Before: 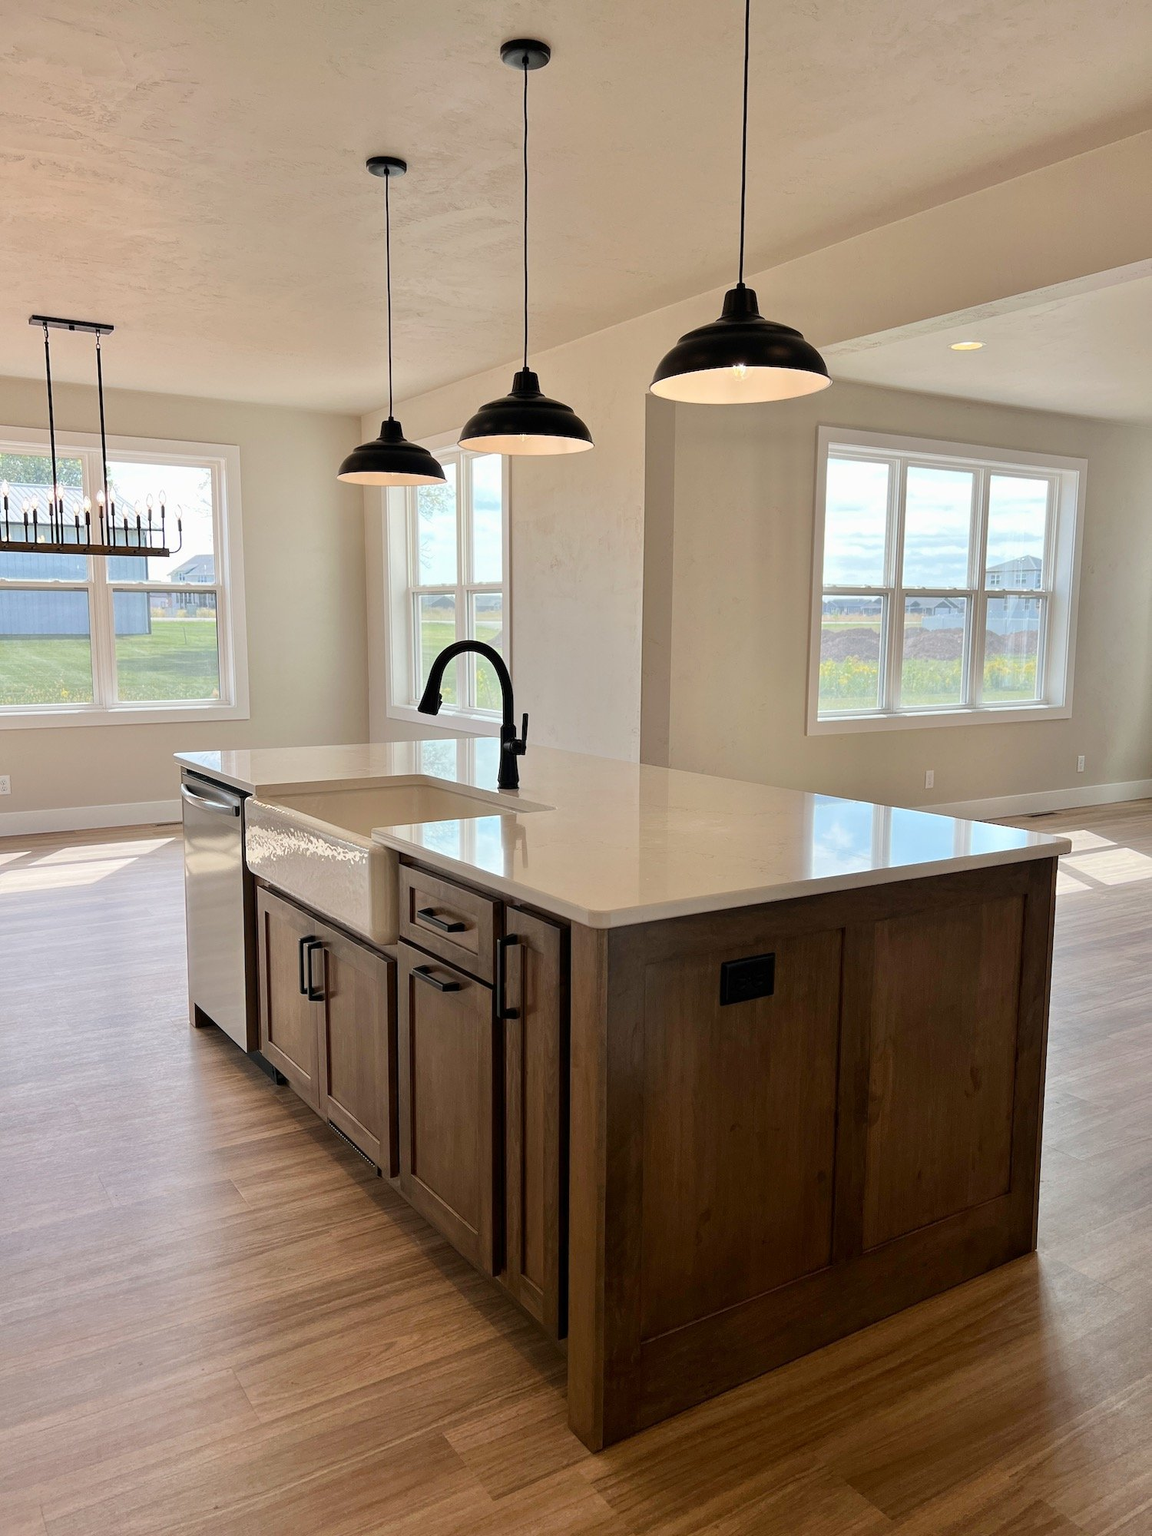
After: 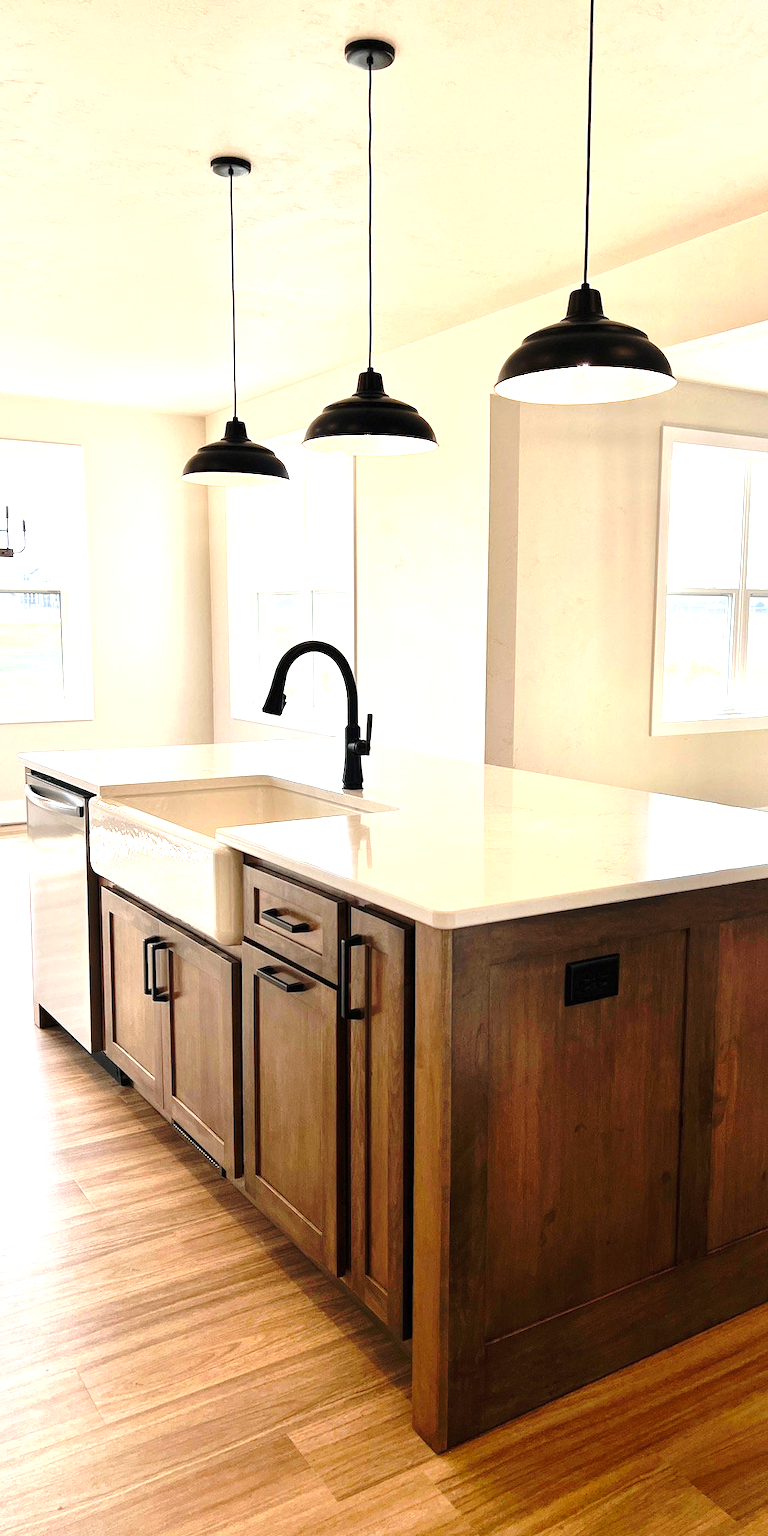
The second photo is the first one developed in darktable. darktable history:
base curve: curves: ch0 [(0, 0) (0.073, 0.04) (0.157, 0.139) (0.492, 0.492) (0.758, 0.758) (1, 1)], preserve colors none
exposure: black level correction 0, exposure 1.5 EV, compensate highlight preservation false
shadows and highlights: shadows 25, highlights -25
crop and rotate: left 13.537%, right 19.796%
